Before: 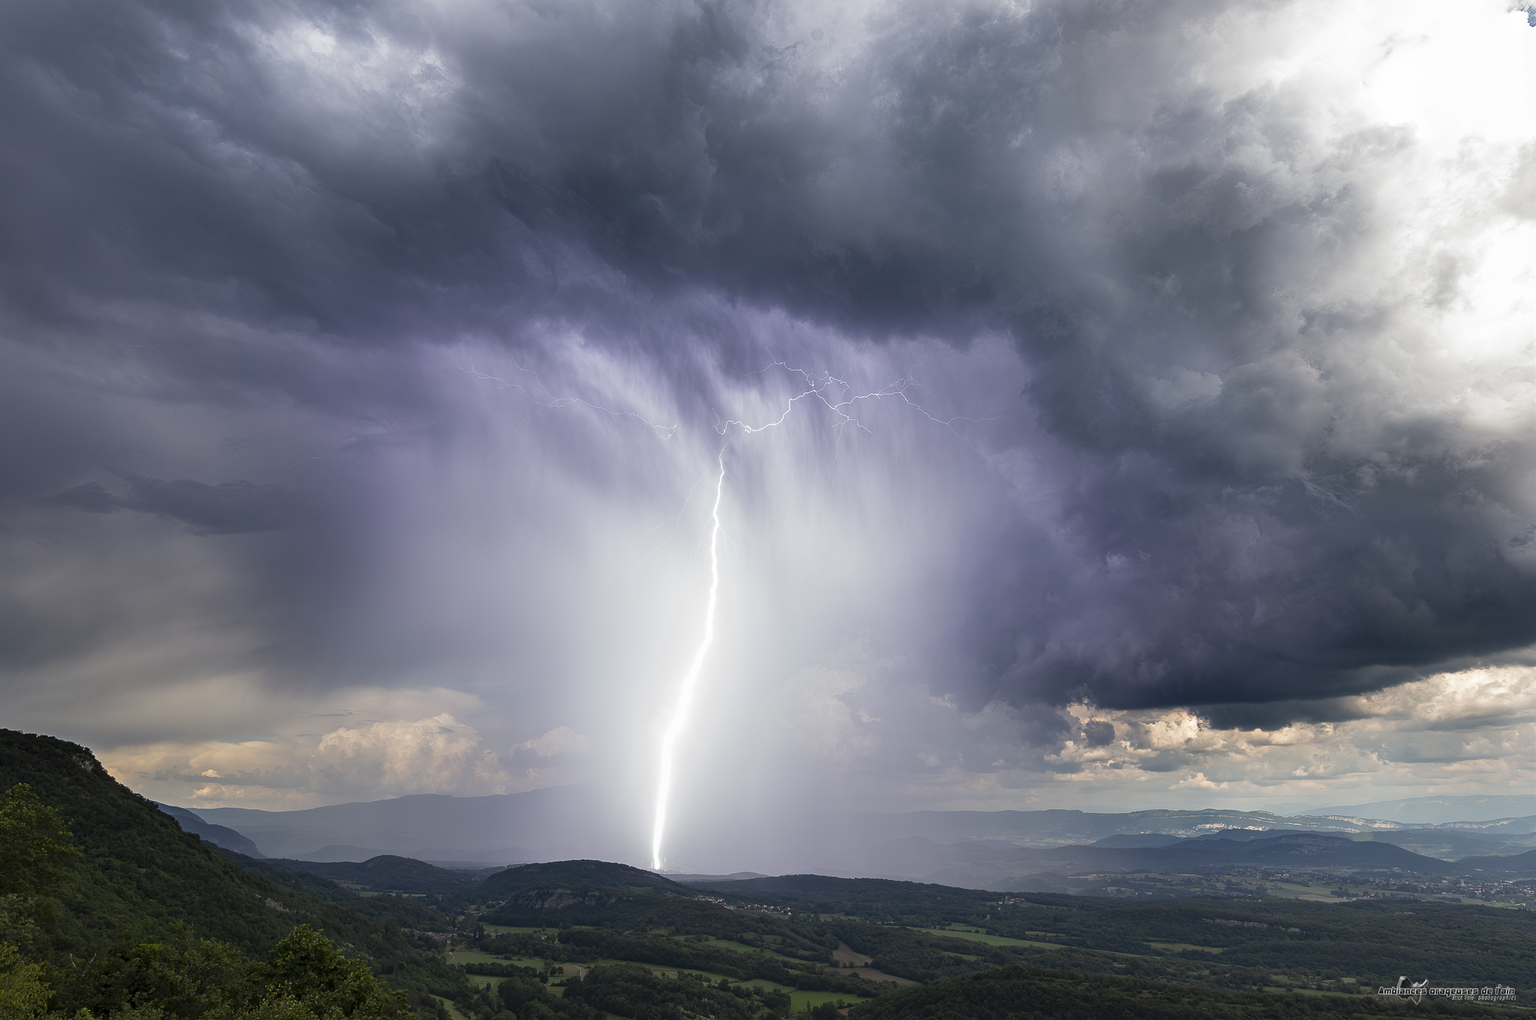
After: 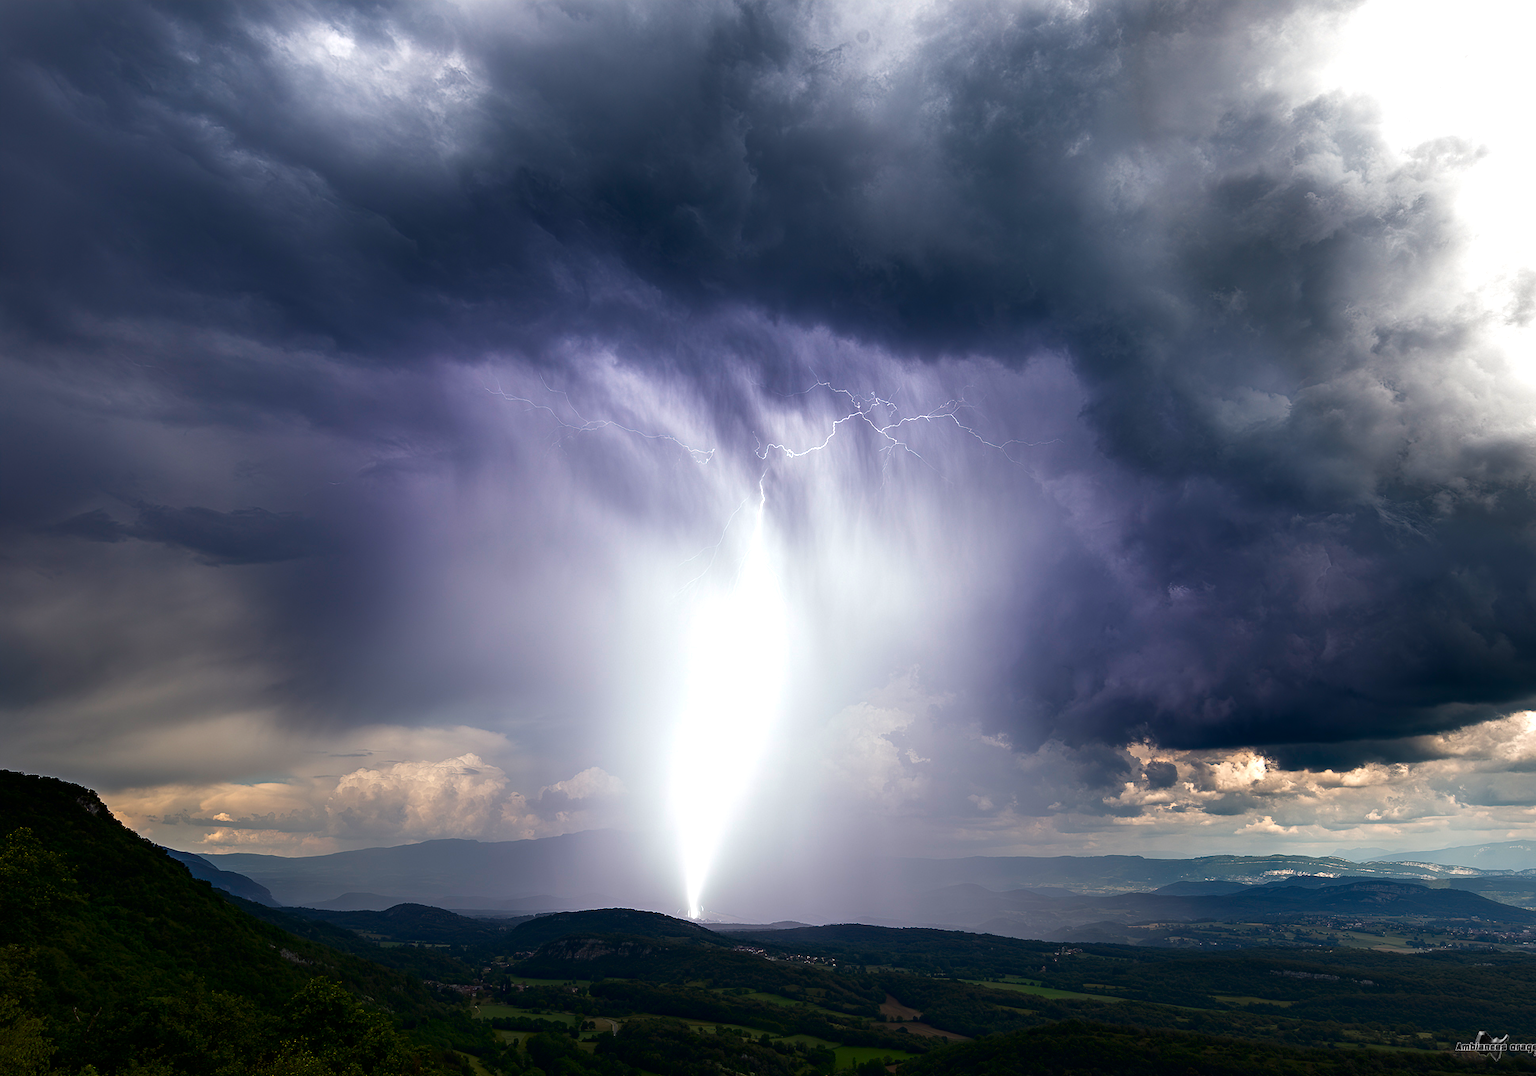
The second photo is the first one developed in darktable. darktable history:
contrast brightness saturation: brightness -0.25, saturation 0.198
crop and rotate: left 0%, right 5.296%
tone equalizer: -8 EV -0.393 EV, -7 EV -0.409 EV, -6 EV -0.334 EV, -5 EV -0.257 EV, -3 EV 0.219 EV, -2 EV 0.313 EV, -1 EV 0.415 EV, +0 EV 0.422 EV, mask exposure compensation -0.489 EV
